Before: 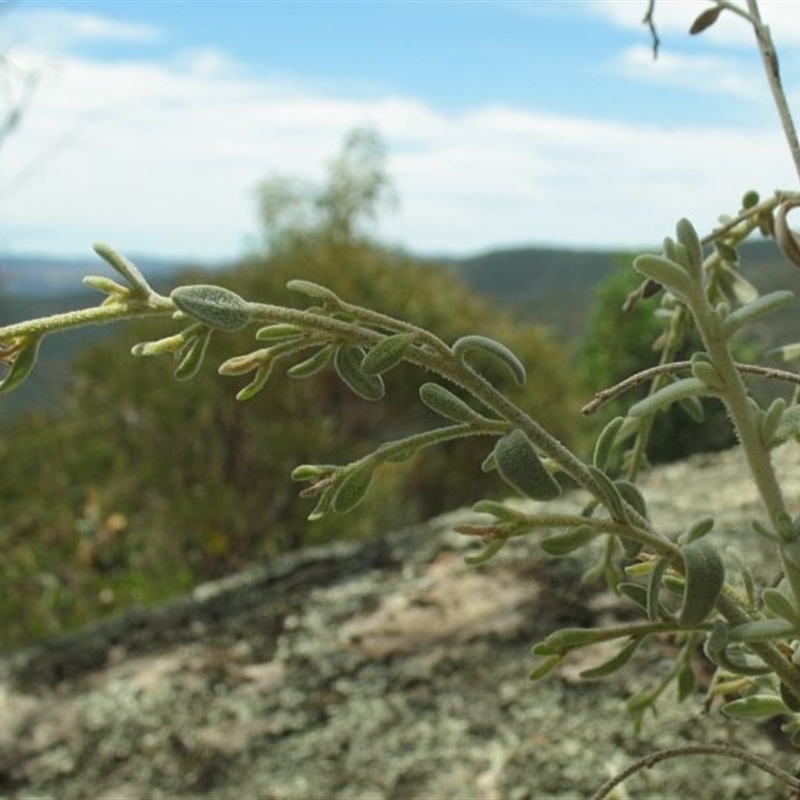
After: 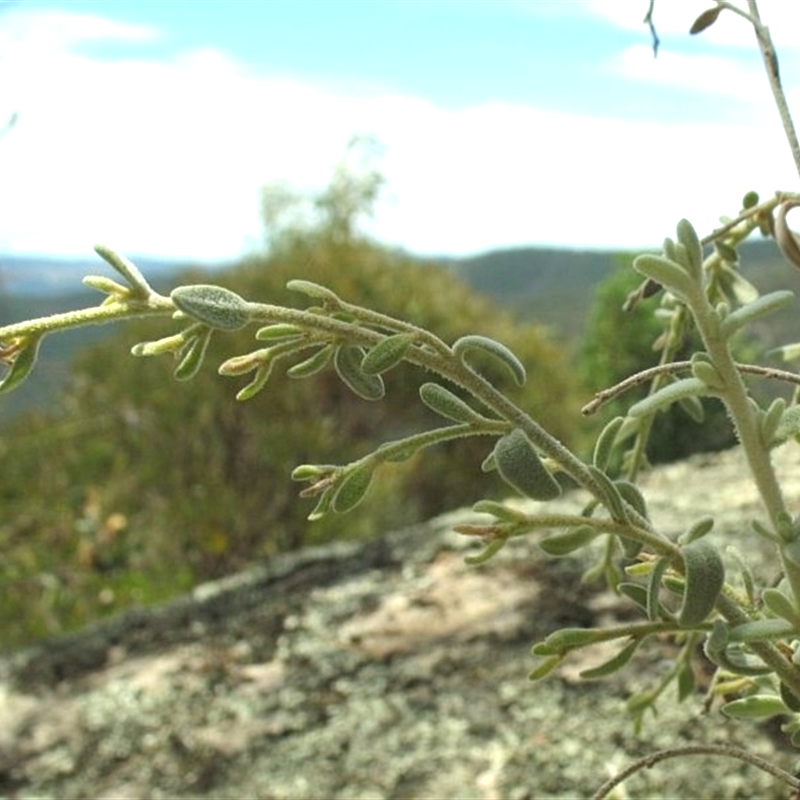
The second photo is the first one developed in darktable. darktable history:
exposure: exposure 0.736 EV, compensate highlight preservation false
